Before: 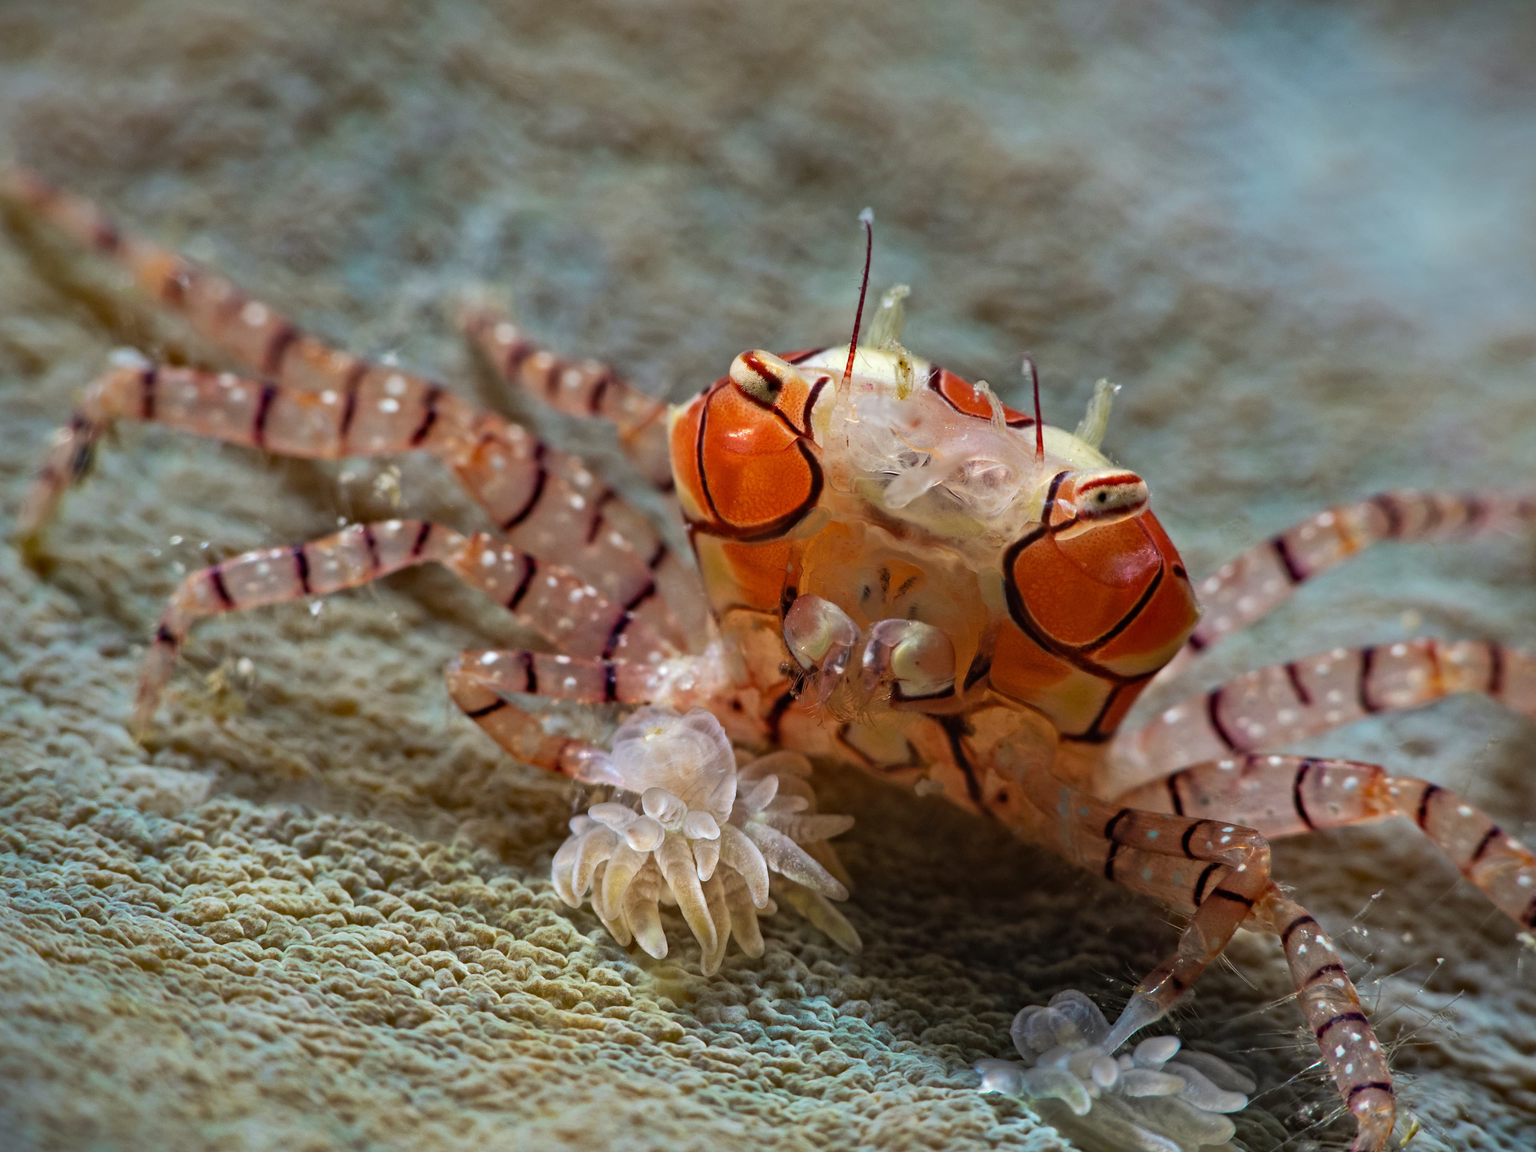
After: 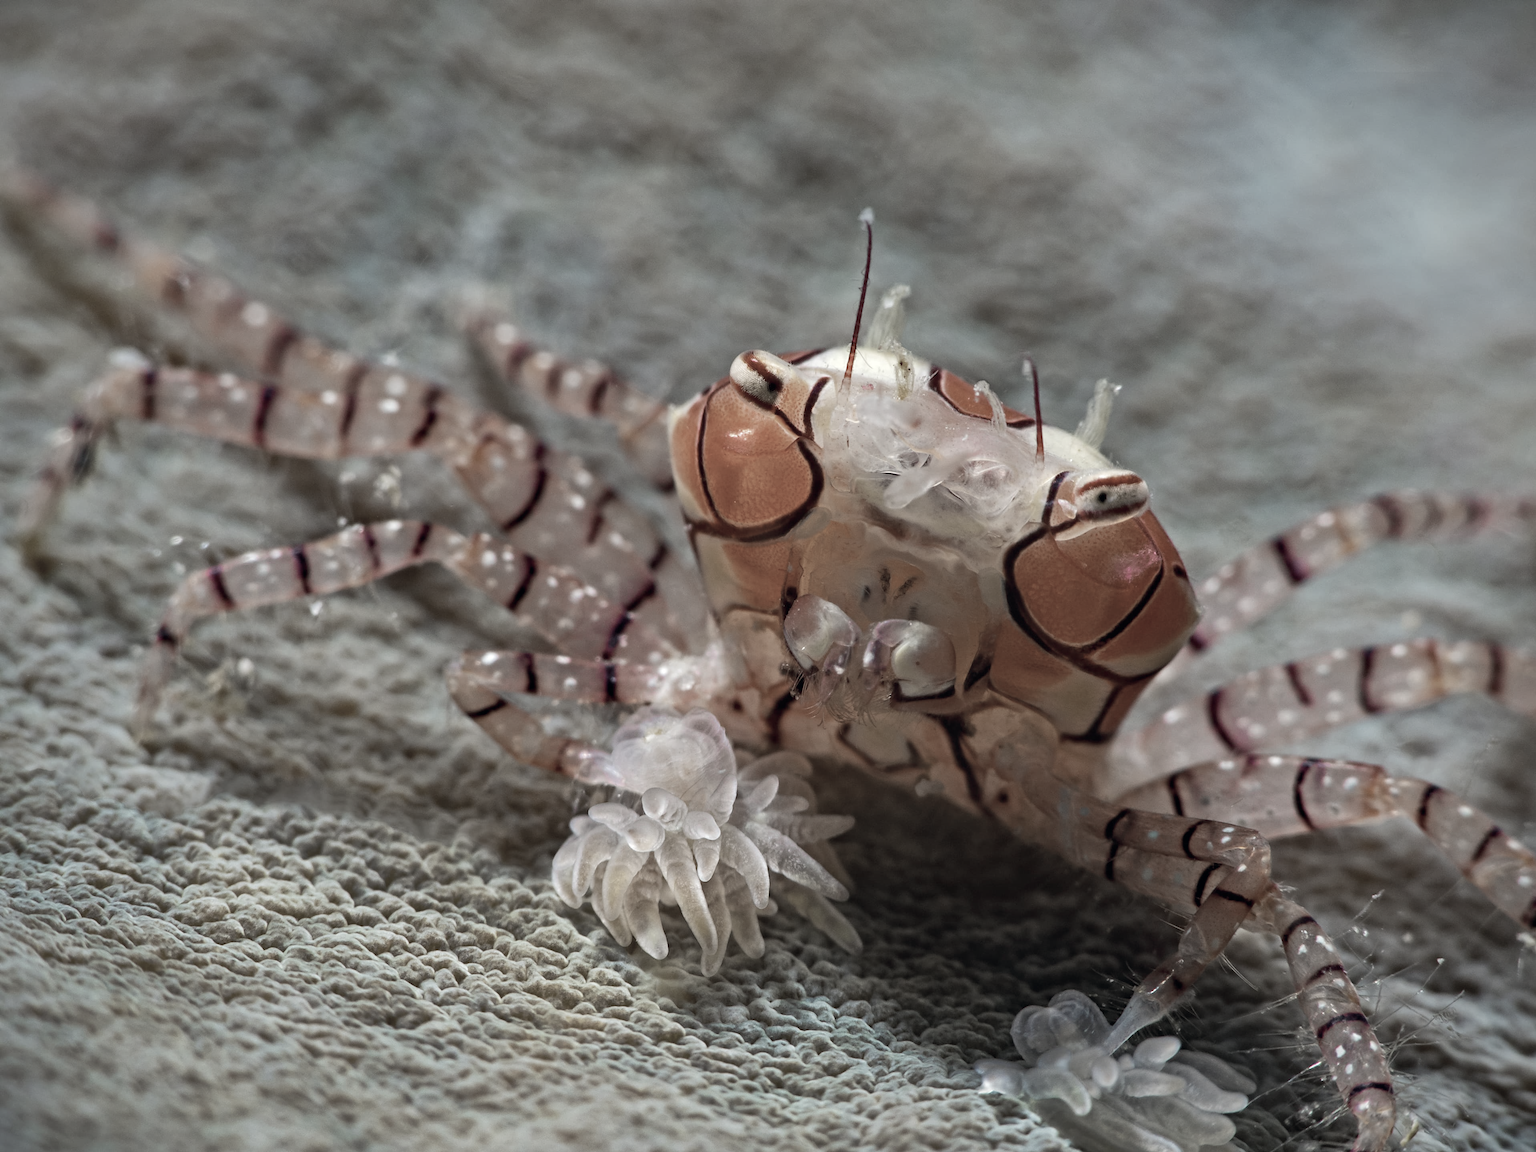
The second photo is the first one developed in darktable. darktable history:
color correction: highlights a* 0.33, highlights b* 2.68, shadows a* -1.32, shadows b* -4.35
color zones: curves: ch1 [(0, 0.34) (0.143, 0.164) (0.286, 0.152) (0.429, 0.176) (0.571, 0.173) (0.714, 0.188) (0.857, 0.199) (1, 0.34)]
levels: levels [0, 0.492, 0.984]
